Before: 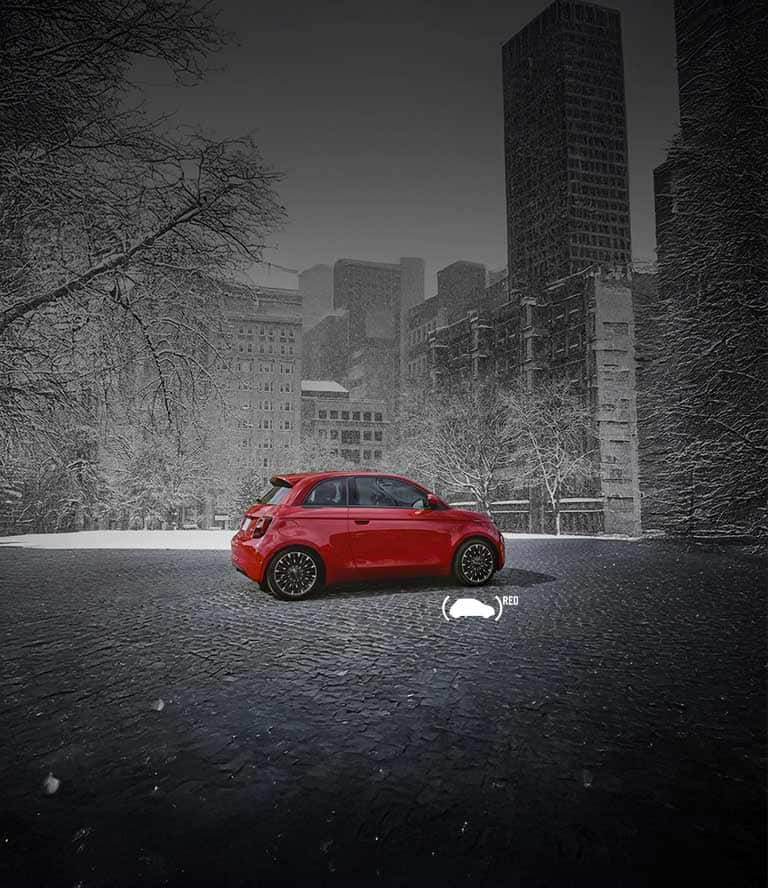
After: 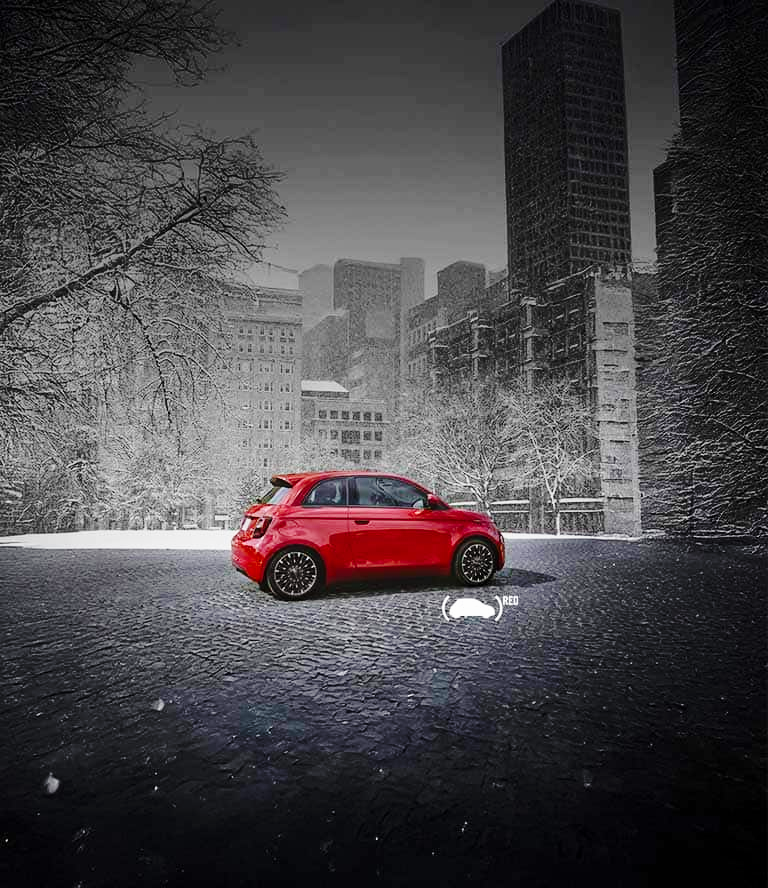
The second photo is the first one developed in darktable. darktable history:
base curve: curves: ch0 [(0, 0) (0.028, 0.03) (0.121, 0.232) (0.46, 0.748) (0.859, 0.968) (1, 1)], preserve colors none
exposure: black level correction 0.001, exposure -0.123 EV, compensate highlight preservation false
